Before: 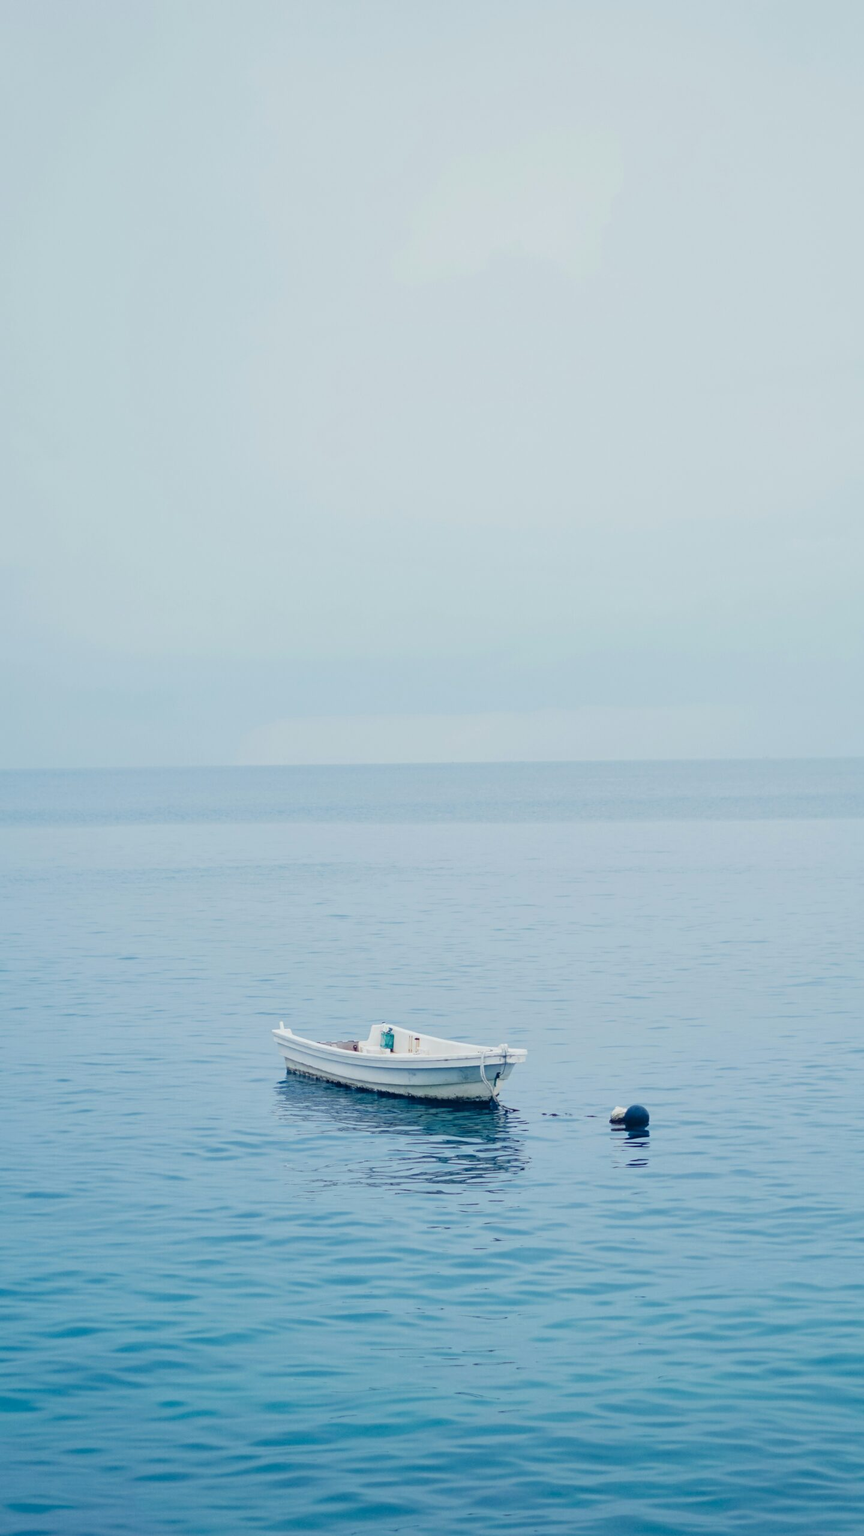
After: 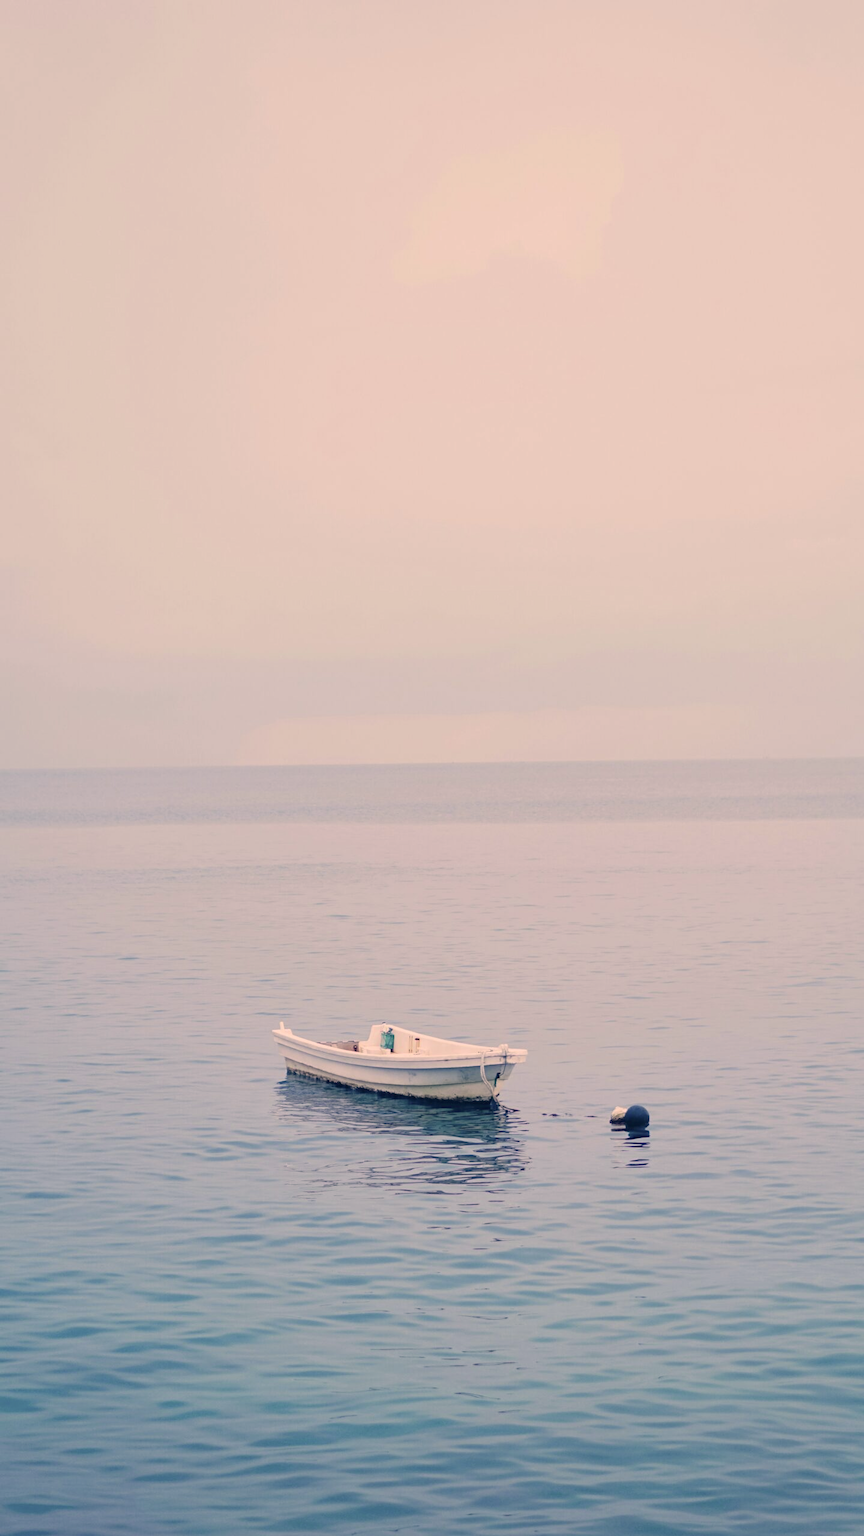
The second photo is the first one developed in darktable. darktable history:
color correction: highlights a* 17.56, highlights b* 18.39
